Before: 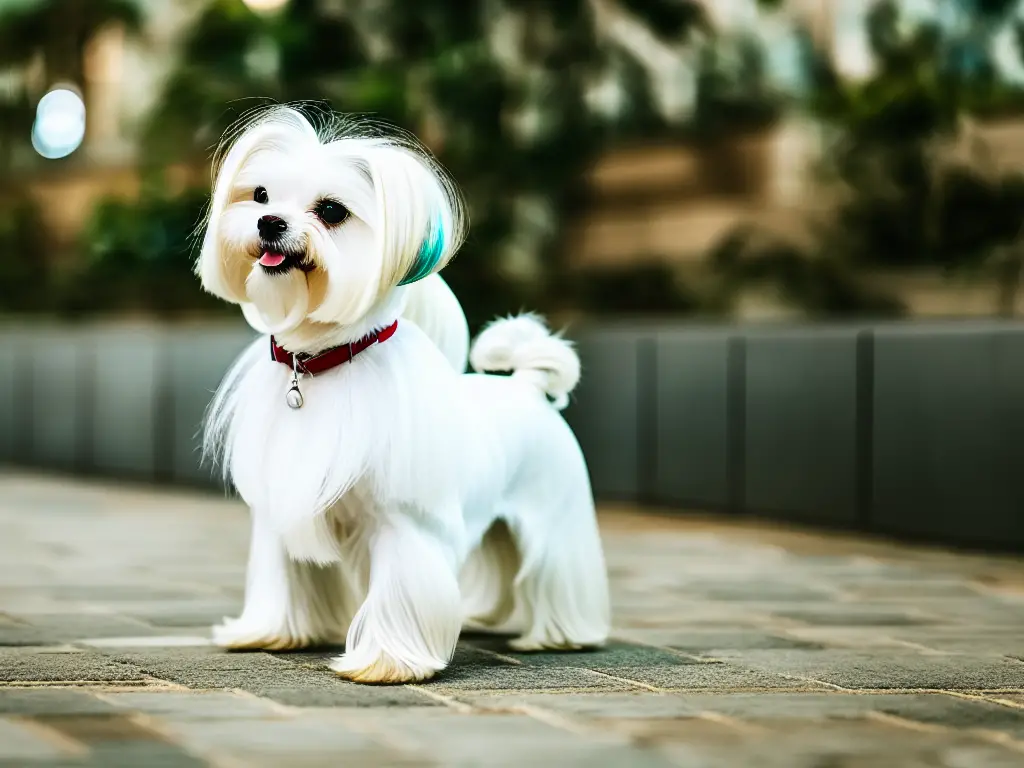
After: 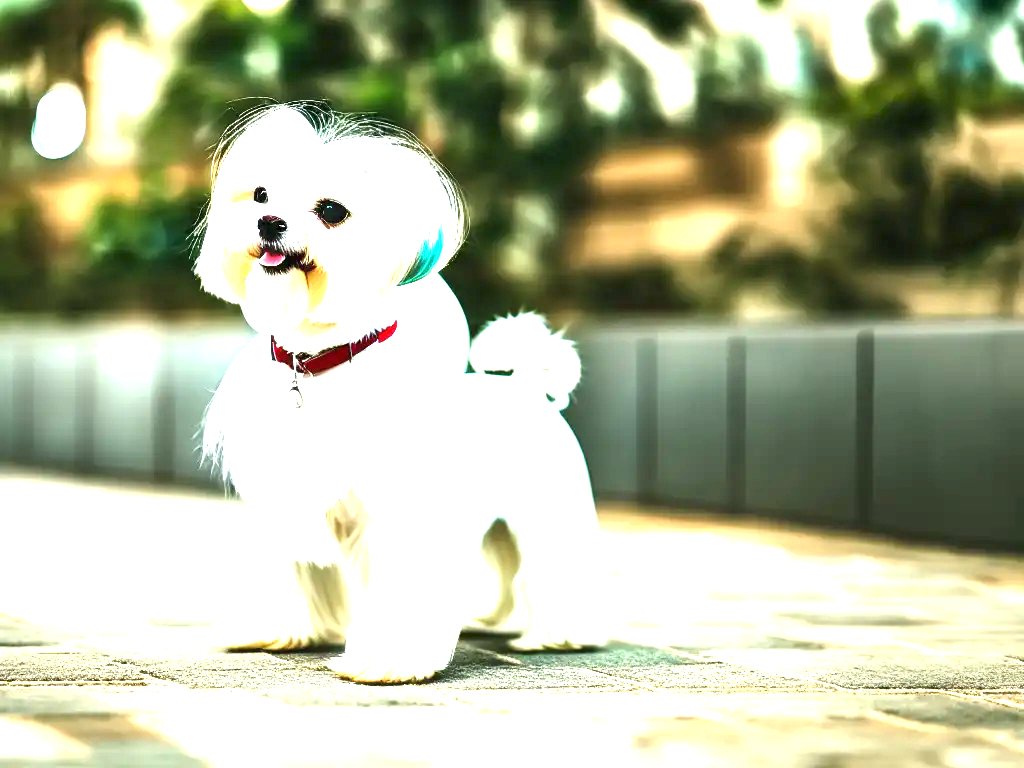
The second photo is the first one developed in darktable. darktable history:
exposure: black level correction 0, exposure 1.916 EV, compensate highlight preservation false
